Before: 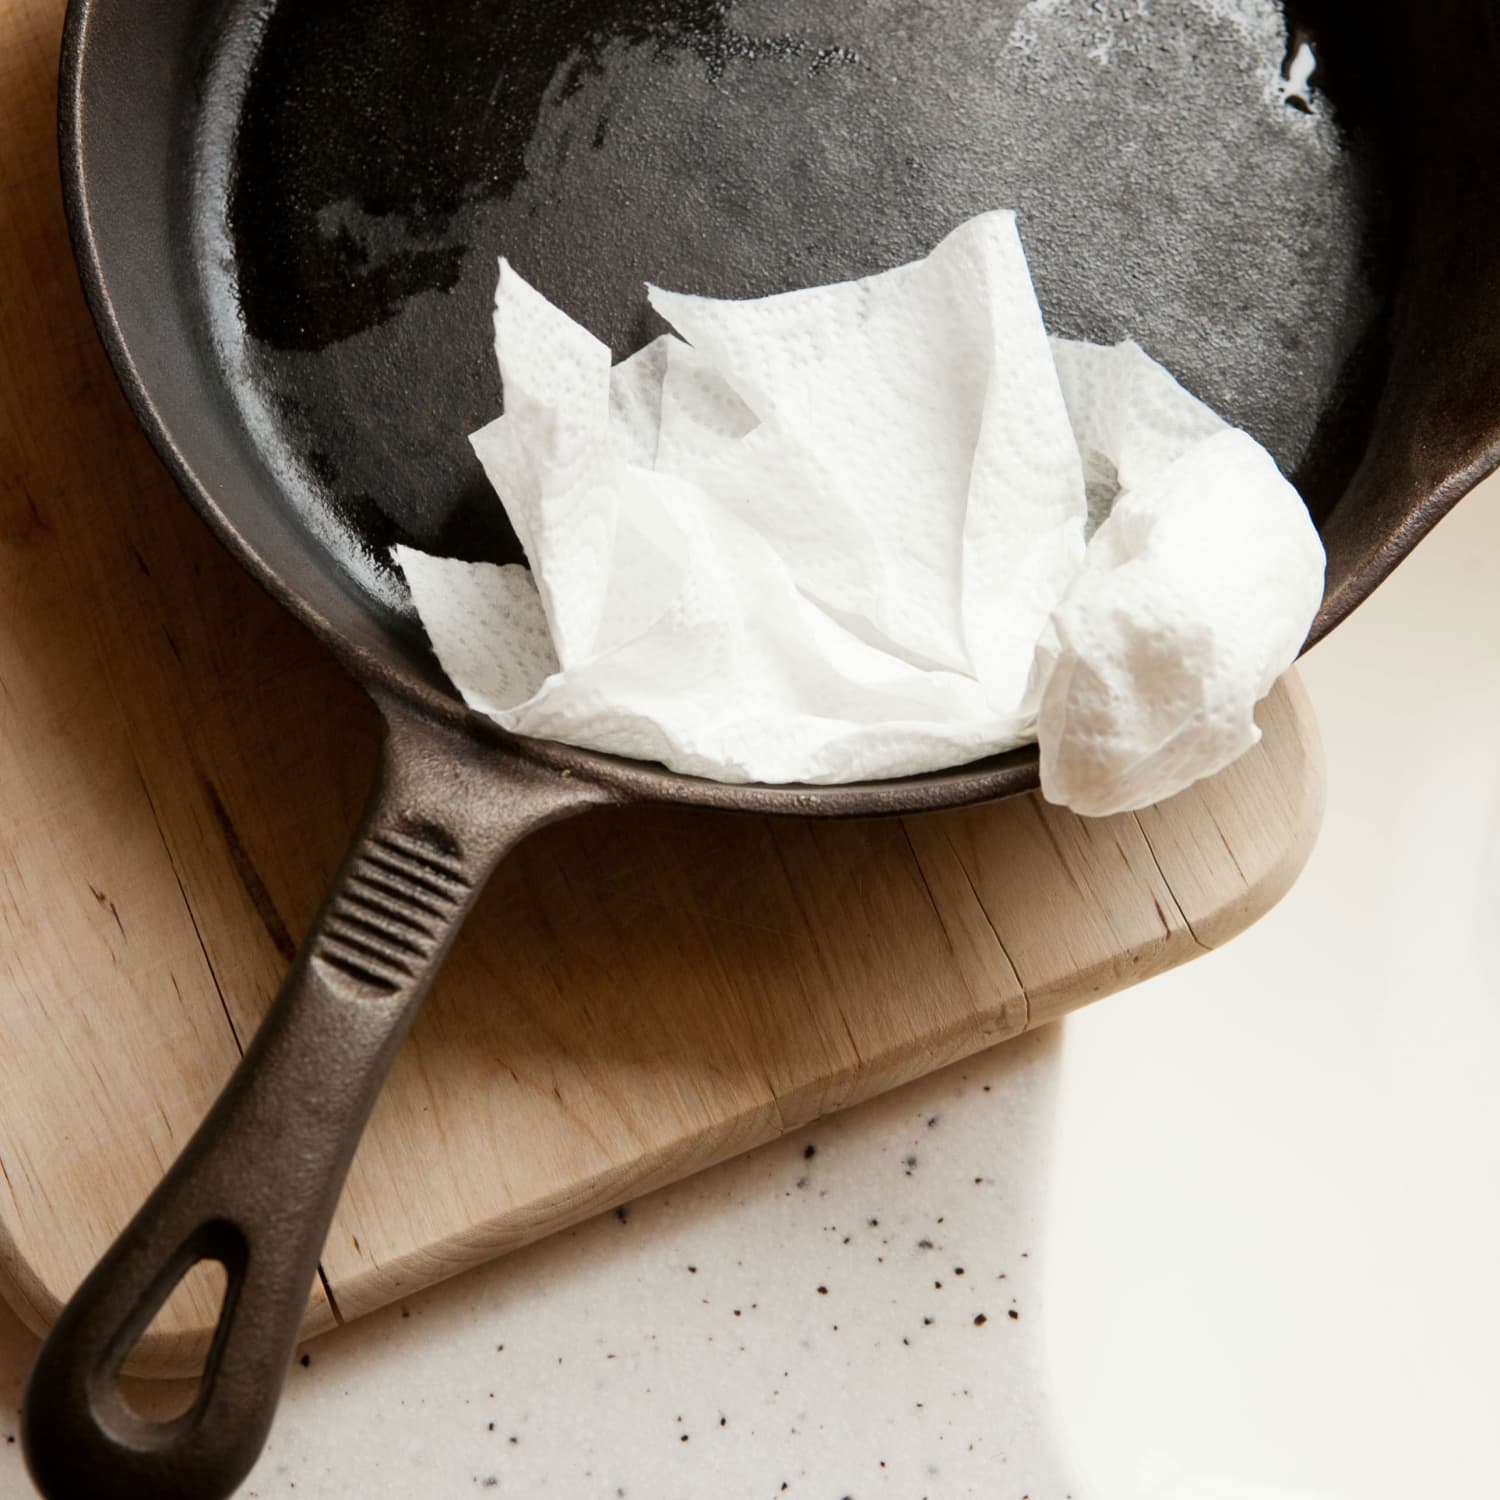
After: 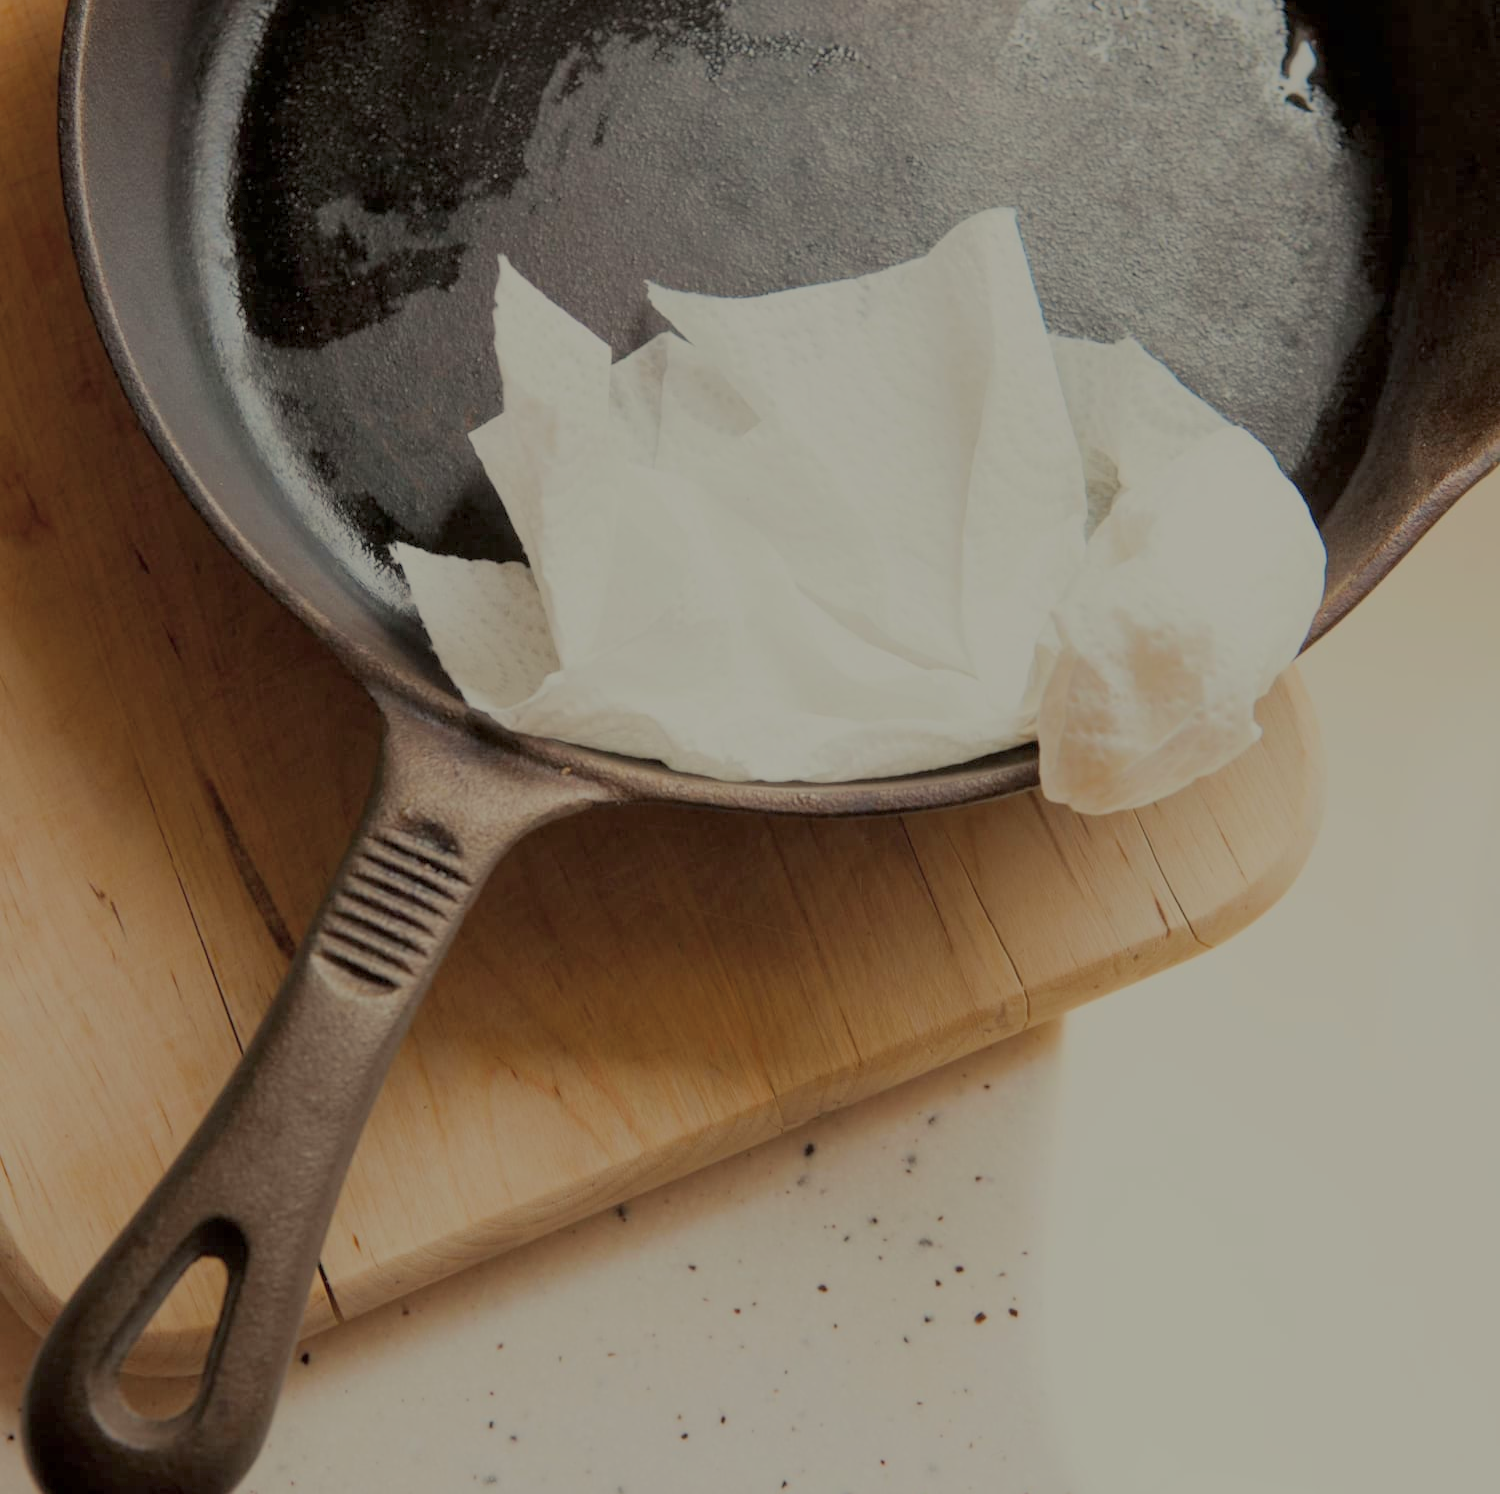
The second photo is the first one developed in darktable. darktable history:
crop: top 0.19%, bottom 0.174%
color balance rgb: highlights gain › luminance 6.599%, highlights gain › chroma 2.619%, highlights gain › hue 88.03°, perceptual saturation grading › global saturation 14.904%
filmic rgb: black relative exposure -13.89 EV, white relative exposure 7.97 EV, threshold 5.94 EV, hardness 3.75, latitude 50.09%, contrast 0.505, color science v6 (2022), enable highlight reconstruction true
